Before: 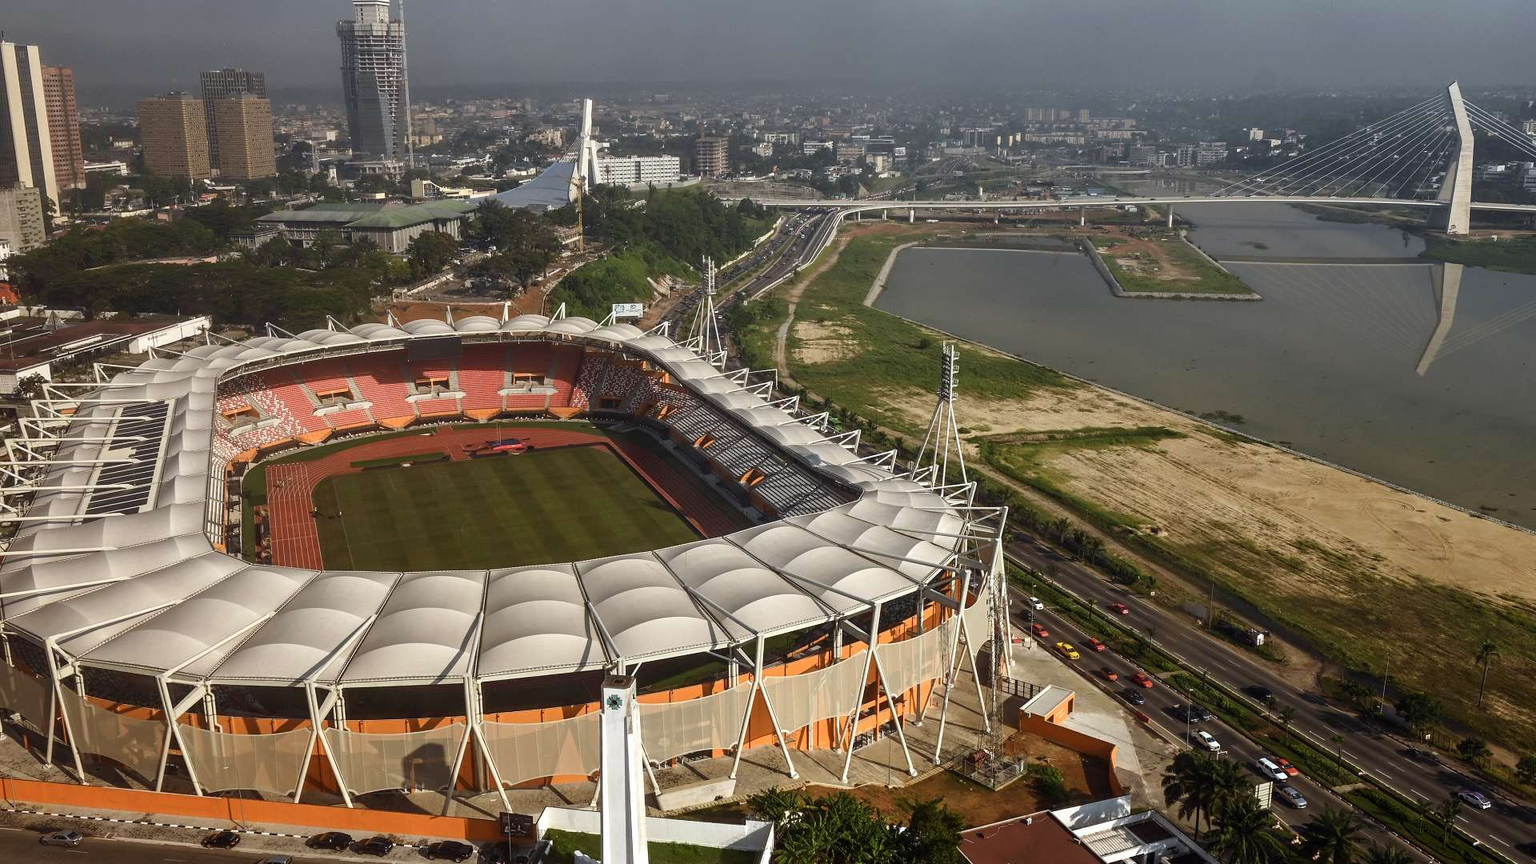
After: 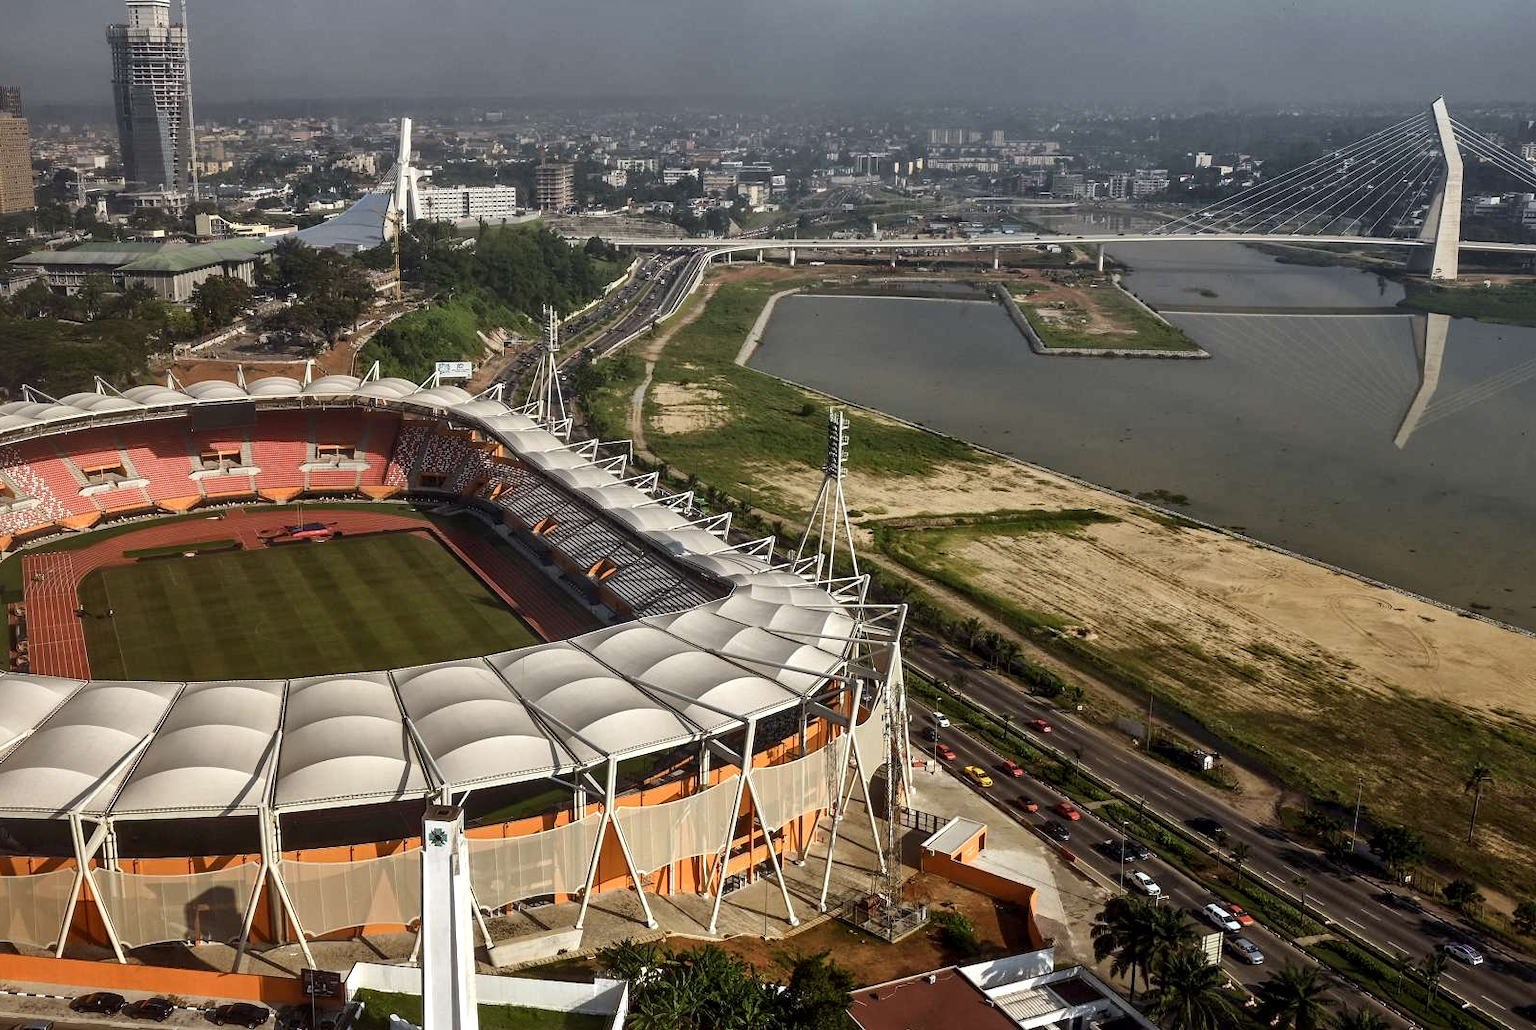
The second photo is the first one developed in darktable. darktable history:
local contrast: mode bilateral grid, contrast 20, coarseness 50, detail 148%, midtone range 0.2
crop: left 16.145%
